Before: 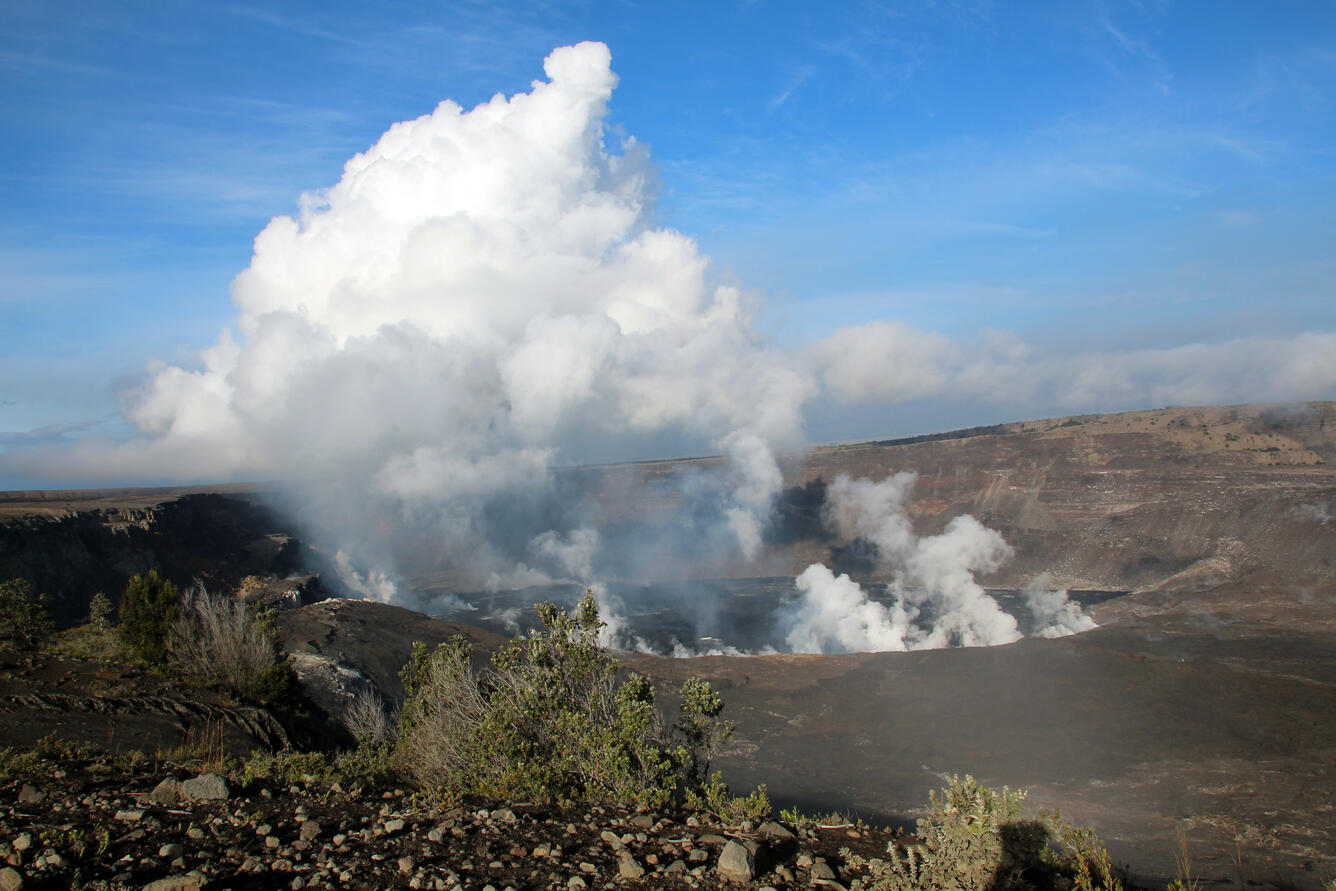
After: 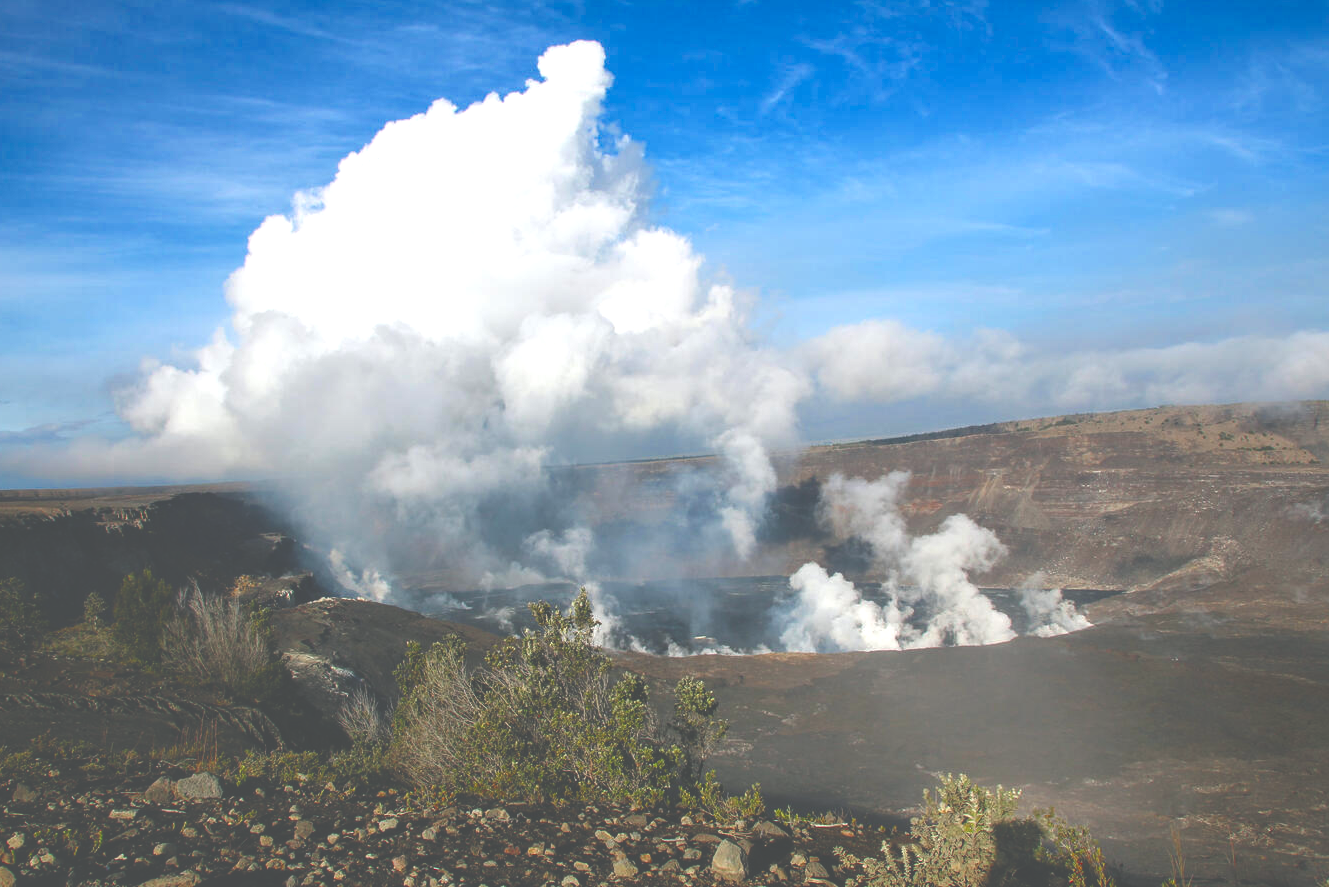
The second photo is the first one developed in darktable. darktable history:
crop and rotate: left 0.484%, top 0.175%, bottom 0.263%
local contrast: on, module defaults
color balance rgb: shadows lift › chroma 1.012%, shadows lift › hue 217.4°, linear chroma grading › global chroma 14.976%, perceptual saturation grading › global saturation 27.619%, perceptual saturation grading › highlights -24.863%, perceptual saturation grading › shadows 23.95%, global vibrance 9.819%, contrast 15.331%, saturation formula JzAzBz (2021)
exposure: black level correction -0.087, compensate highlight preservation false
